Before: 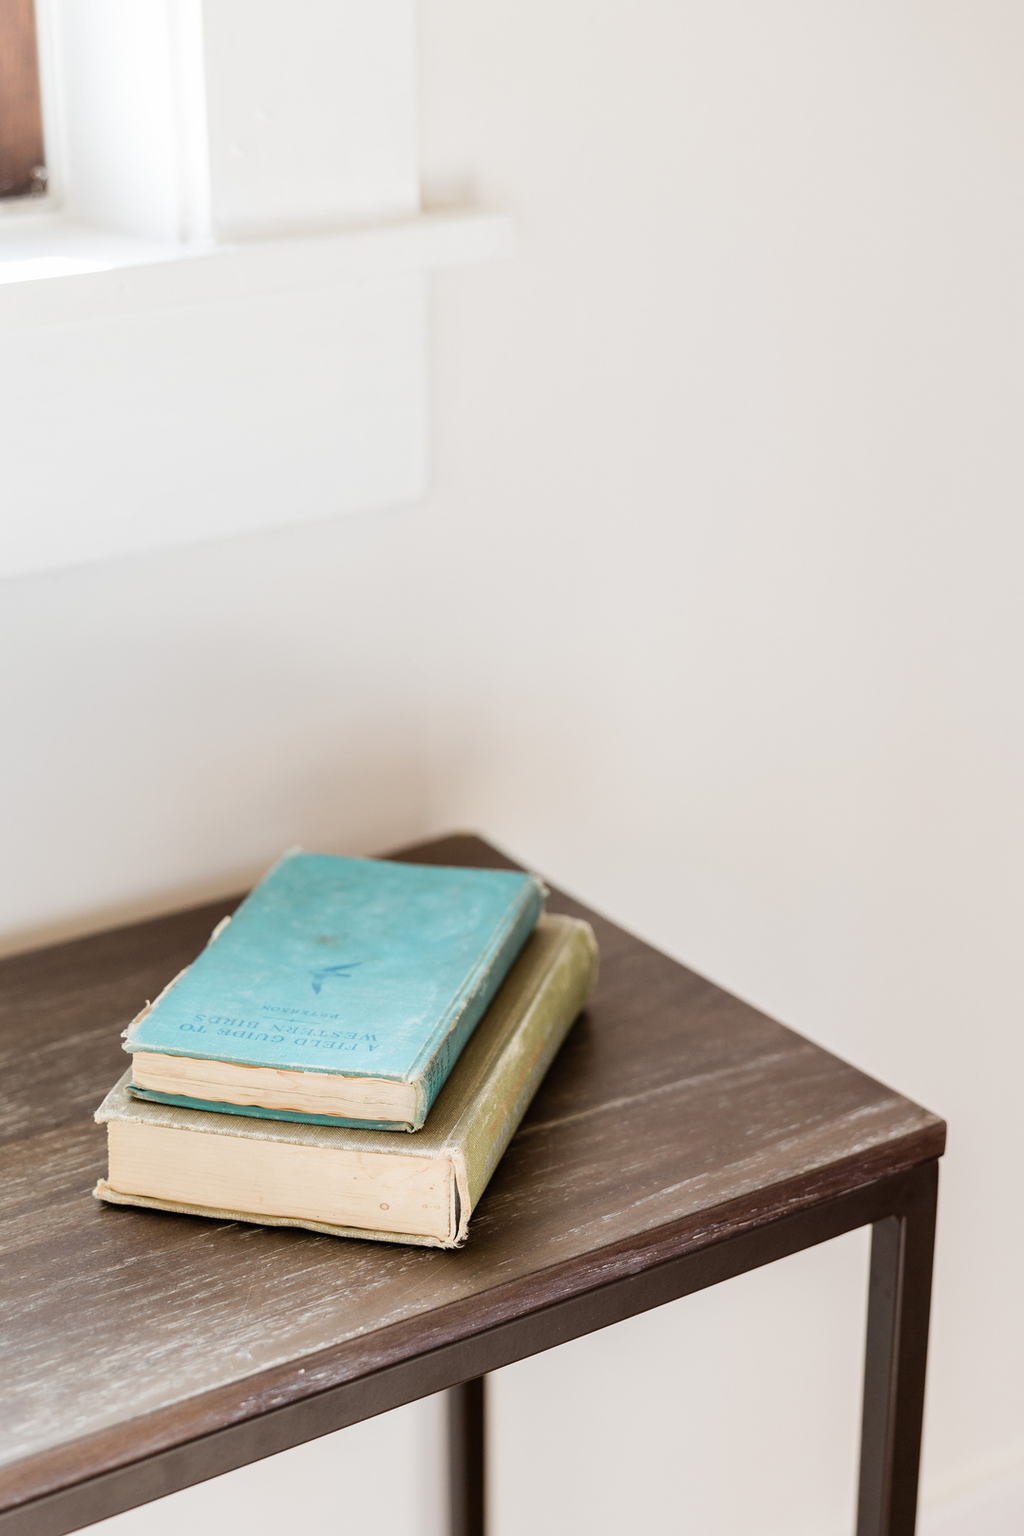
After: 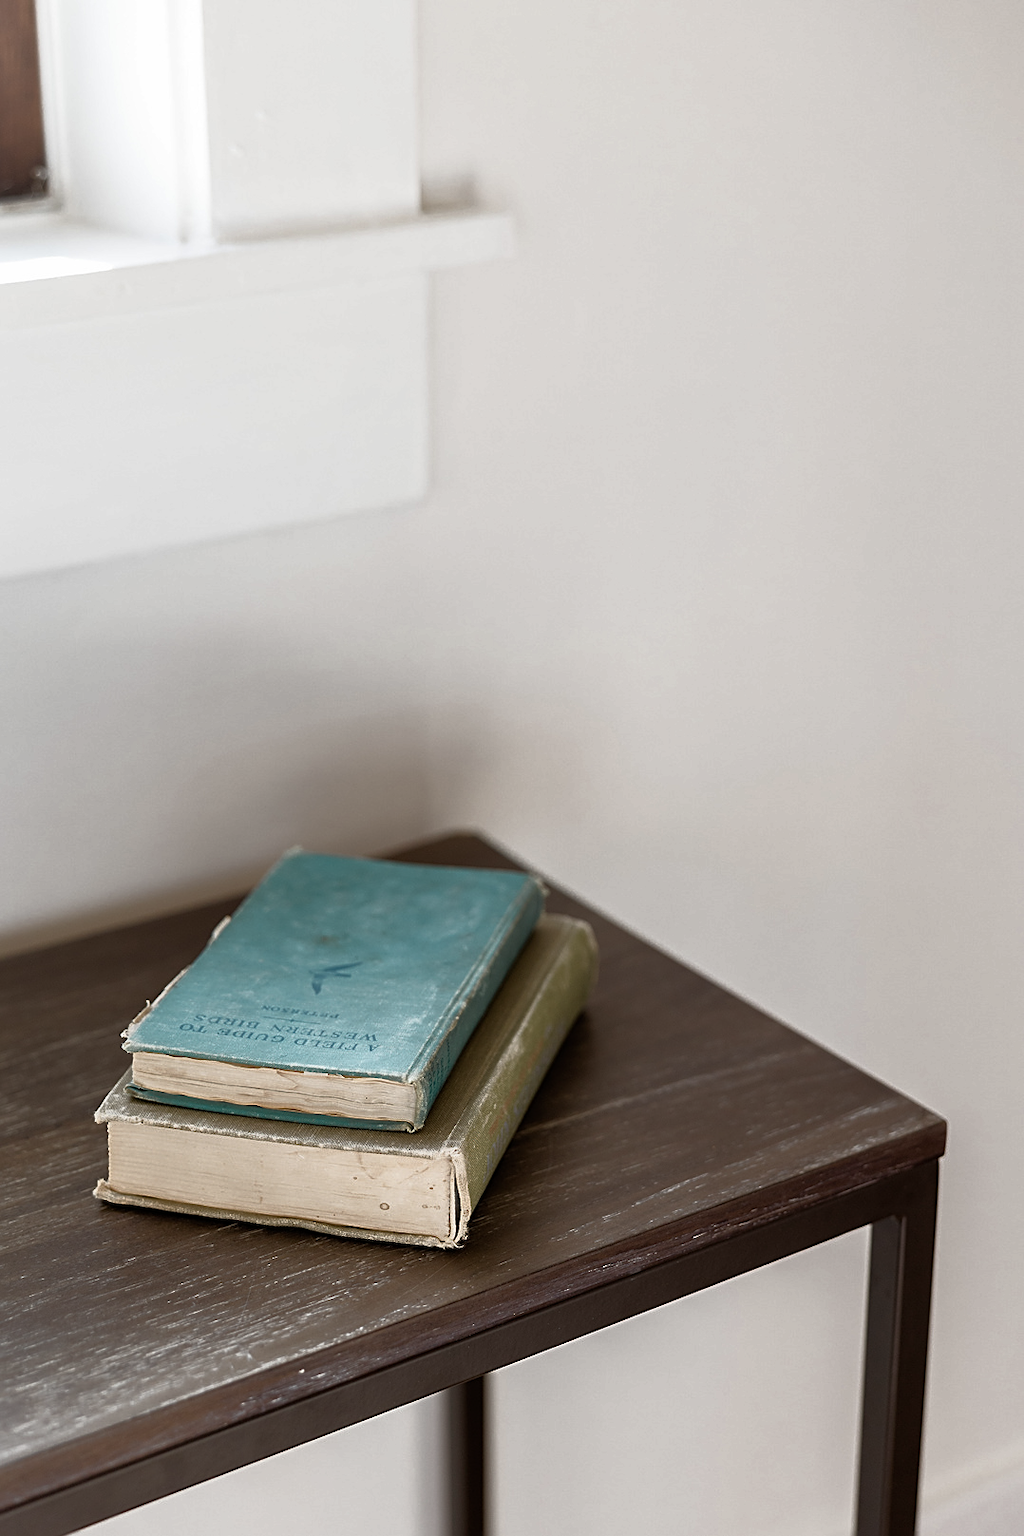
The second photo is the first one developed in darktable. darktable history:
sharpen: on, module defaults
base curve: curves: ch0 [(0, 0) (0.564, 0.291) (0.802, 0.731) (1, 1)]
